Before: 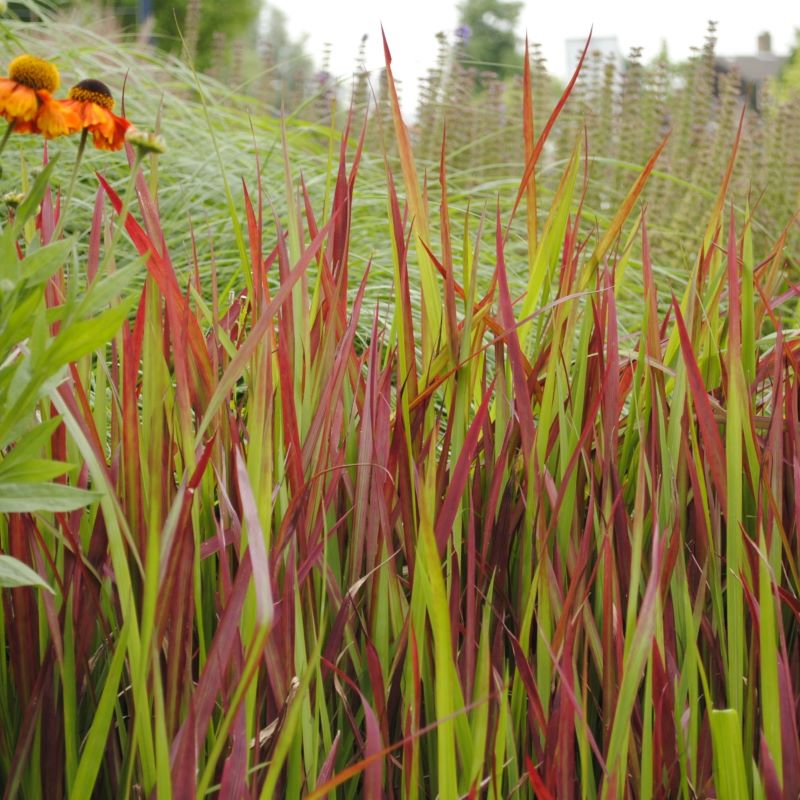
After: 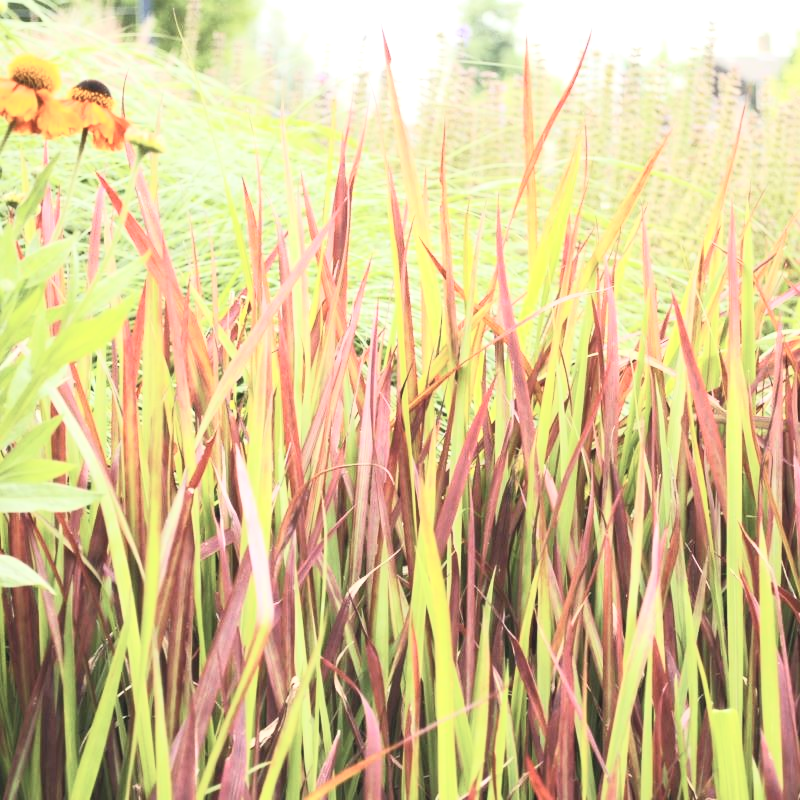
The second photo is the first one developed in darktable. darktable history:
contrast brightness saturation: contrast 0.43, brightness 0.56, saturation -0.19
exposure: exposure 0.669 EV, compensate highlight preservation false
